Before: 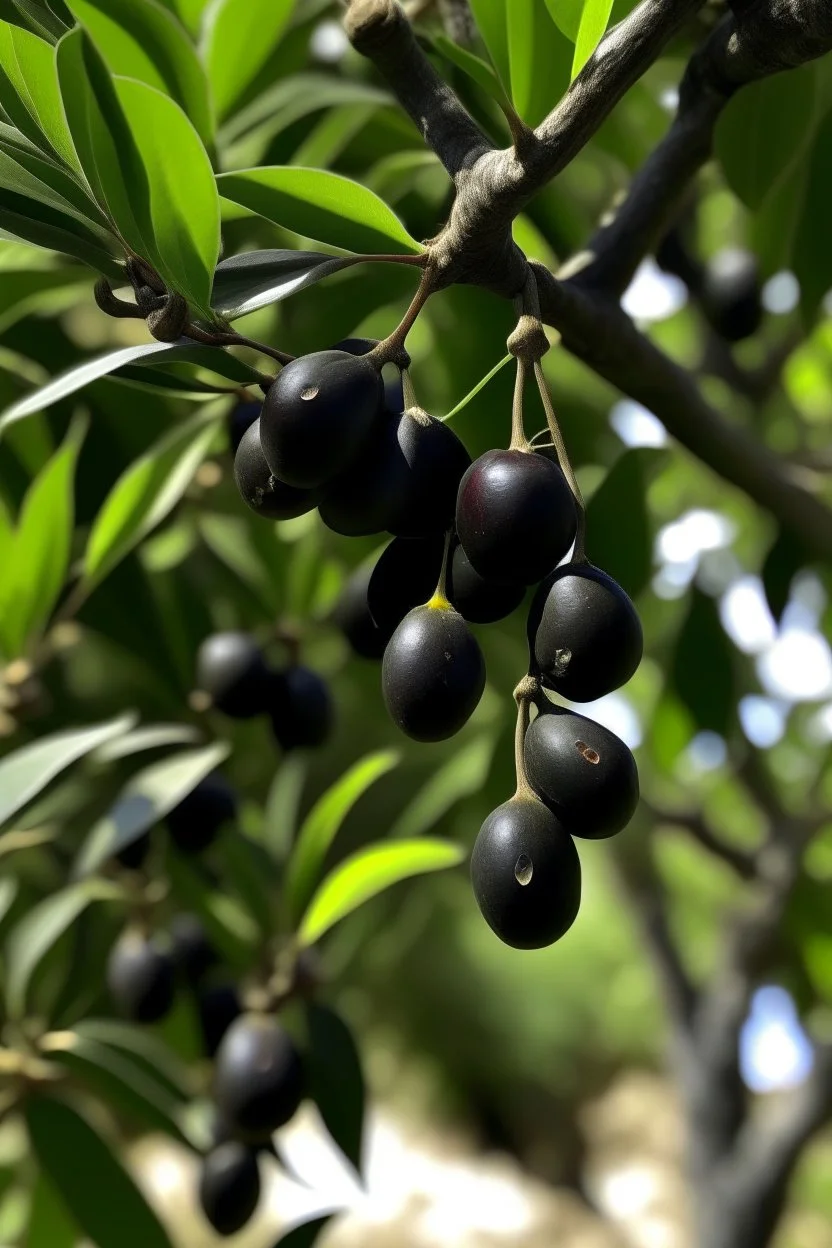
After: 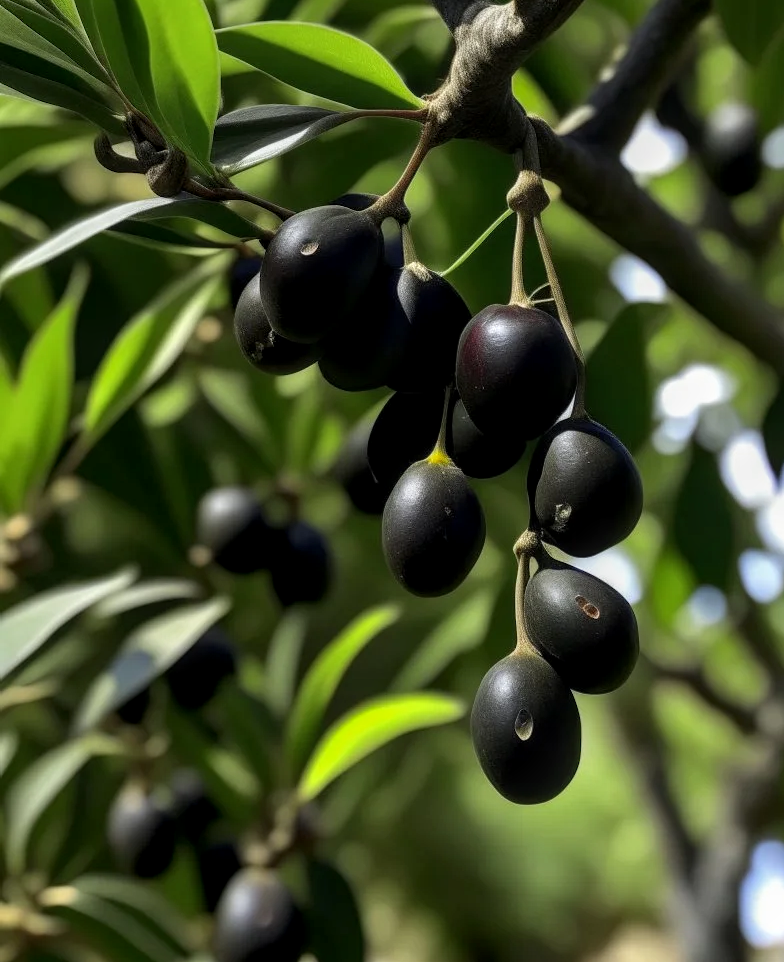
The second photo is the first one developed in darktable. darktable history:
crop and rotate: angle 0.03°, top 11.643%, right 5.651%, bottom 11.189%
local contrast: on, module defaults
exposure: exposure -0.048 EV, compensate highlight preservation false
